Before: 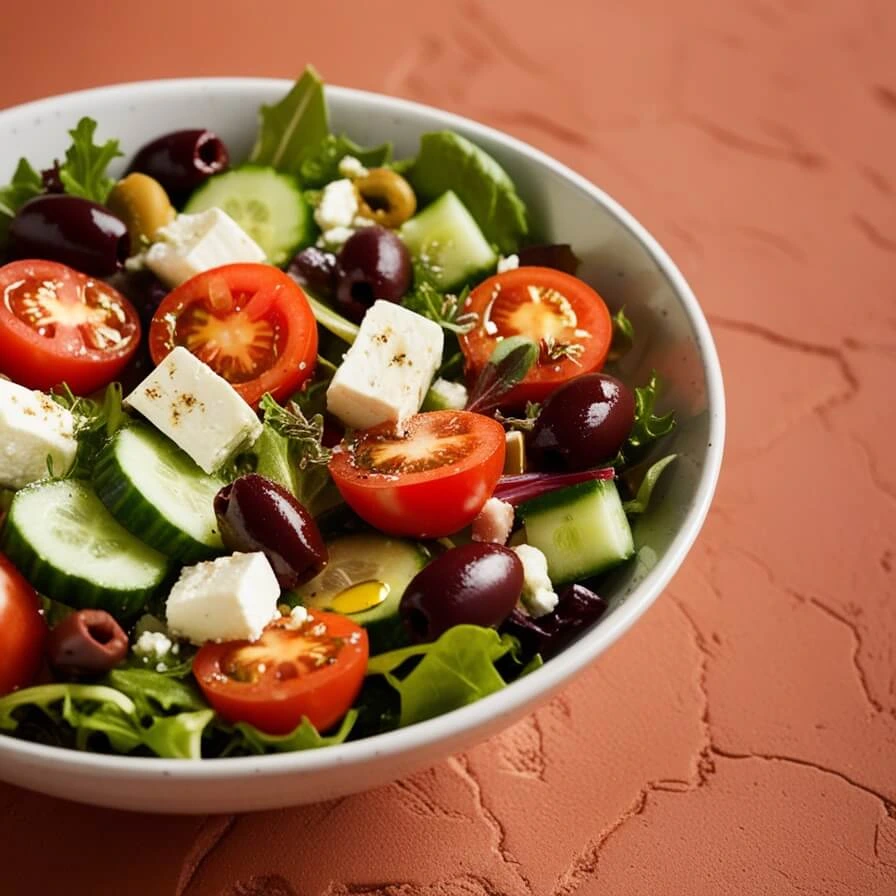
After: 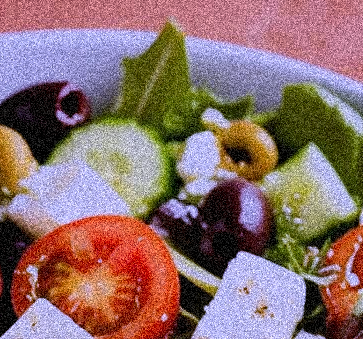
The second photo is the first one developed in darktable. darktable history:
crop: left 15.452%, top 5.459%, right 43.956%, bottom 56.62%
grain: coarseness 3.75 ISO, strength 100%, mid-tones bias 0%
white balance: red 0.98, blue 1.61
filmic rgb: black relative exposure -7.65 EV, white relative exposure 4.56 EV, hardness 3.61
